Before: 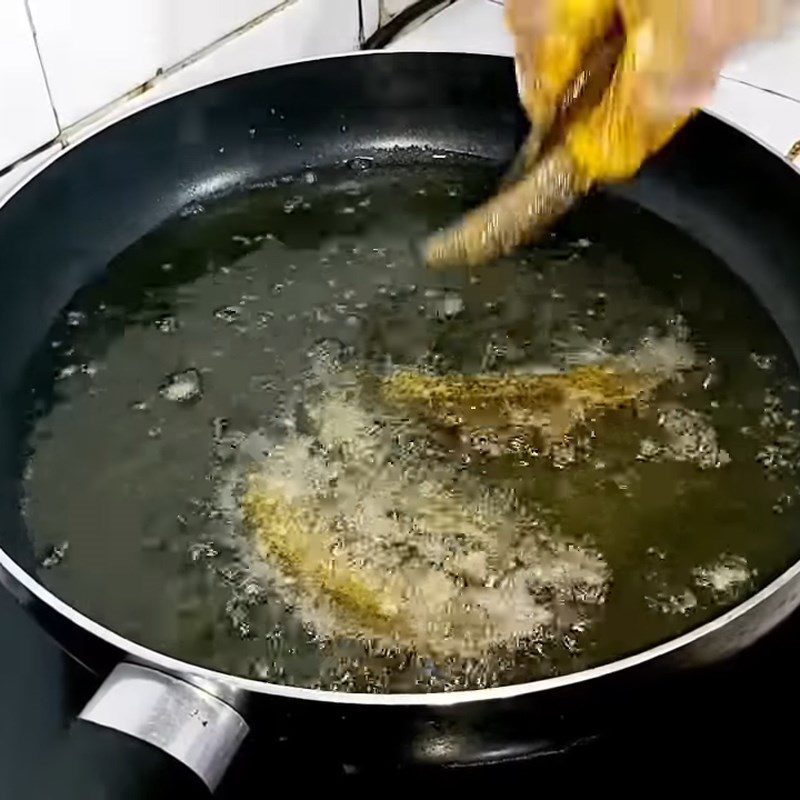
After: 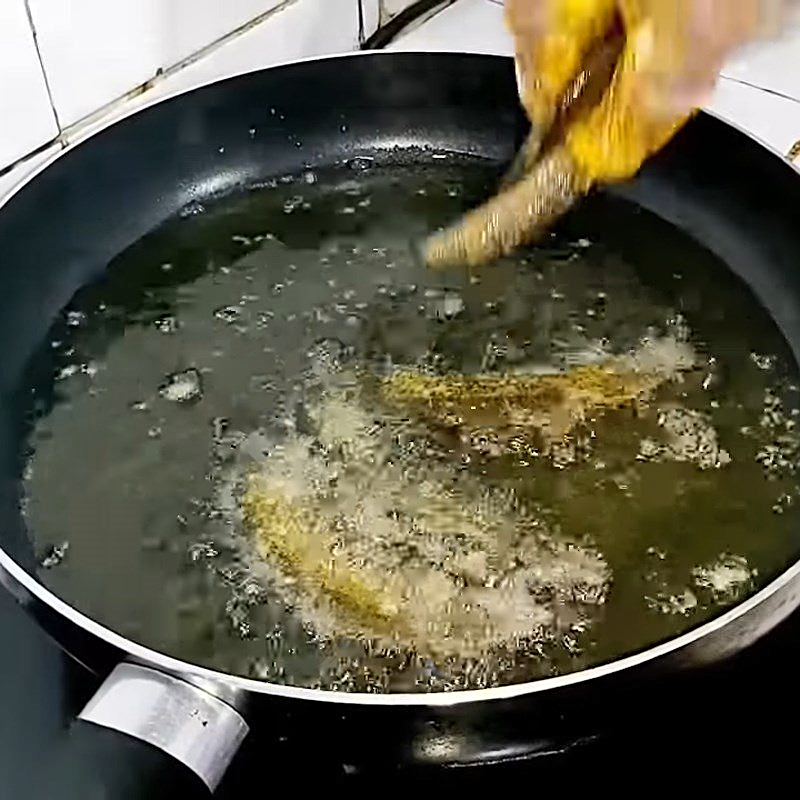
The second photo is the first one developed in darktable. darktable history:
sharpen: on, module defaults
shadows and highlights: low approximation 0.01, soften with gaussian
